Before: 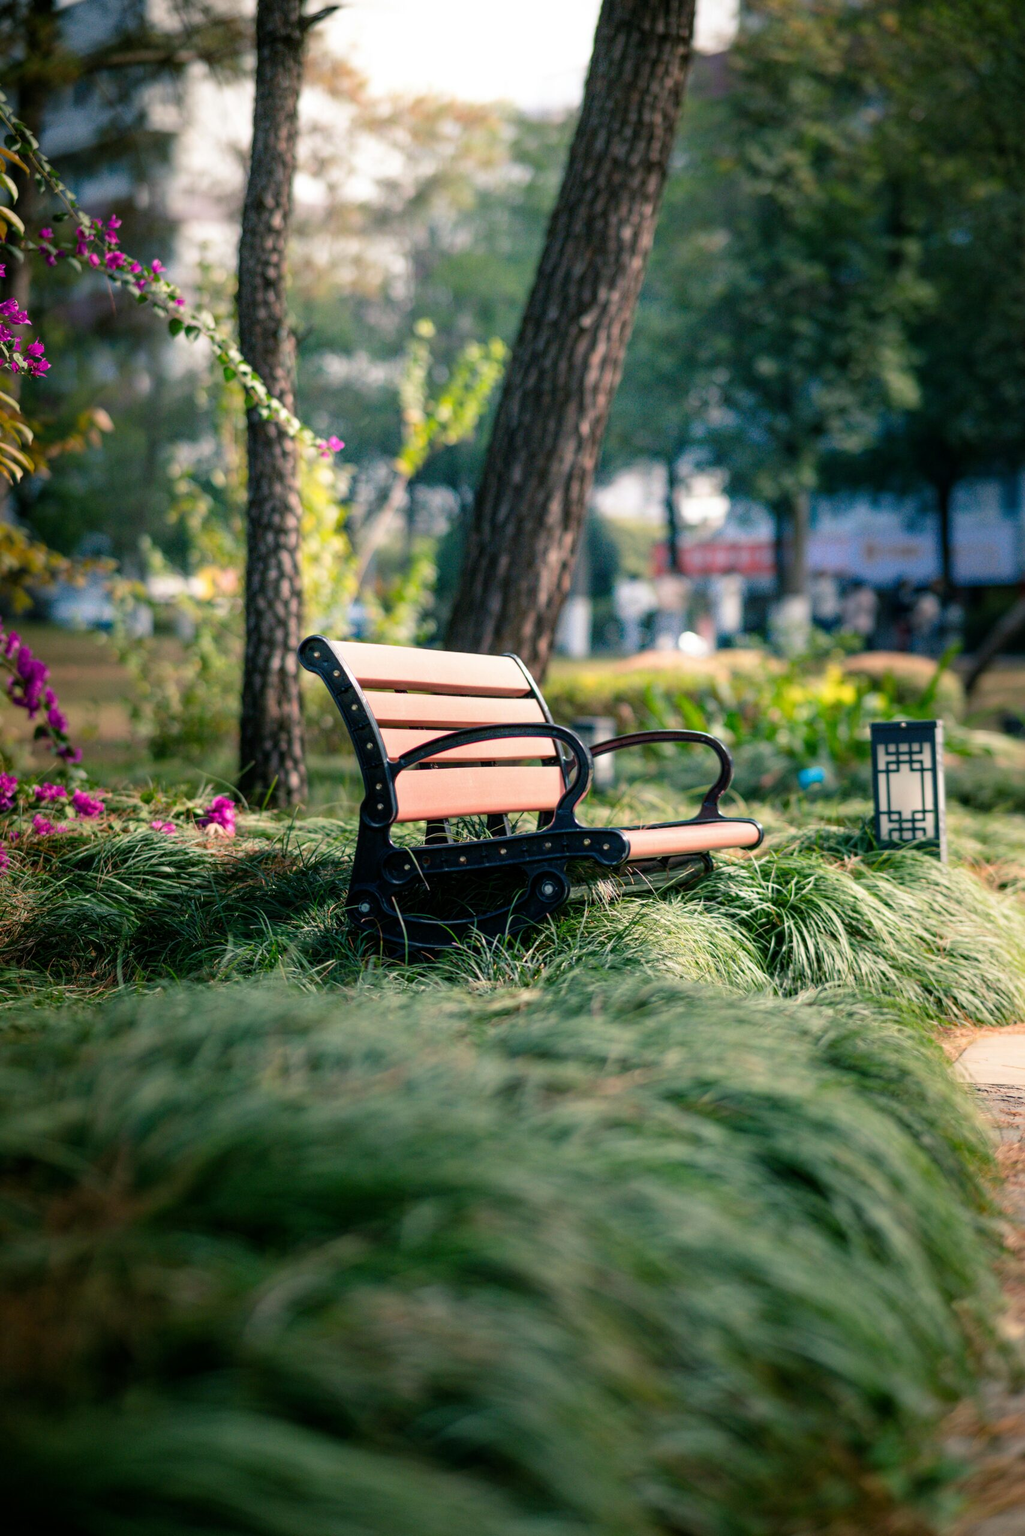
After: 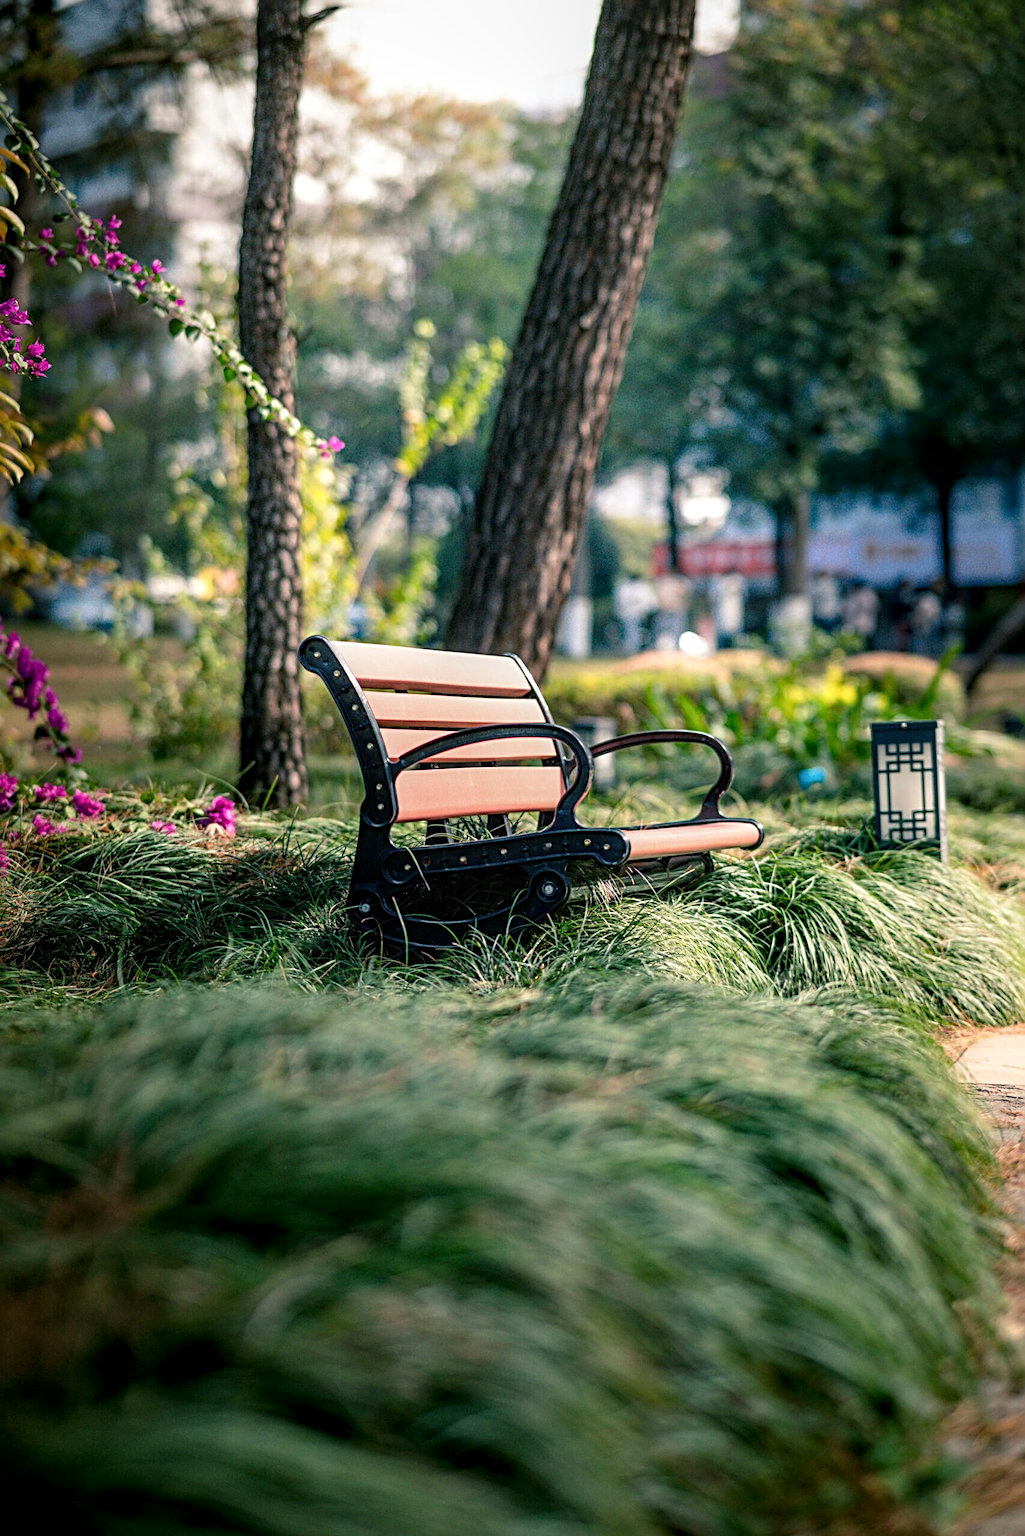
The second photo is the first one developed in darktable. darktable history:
sharpen: radius 4
local contrast: on, module defaults
